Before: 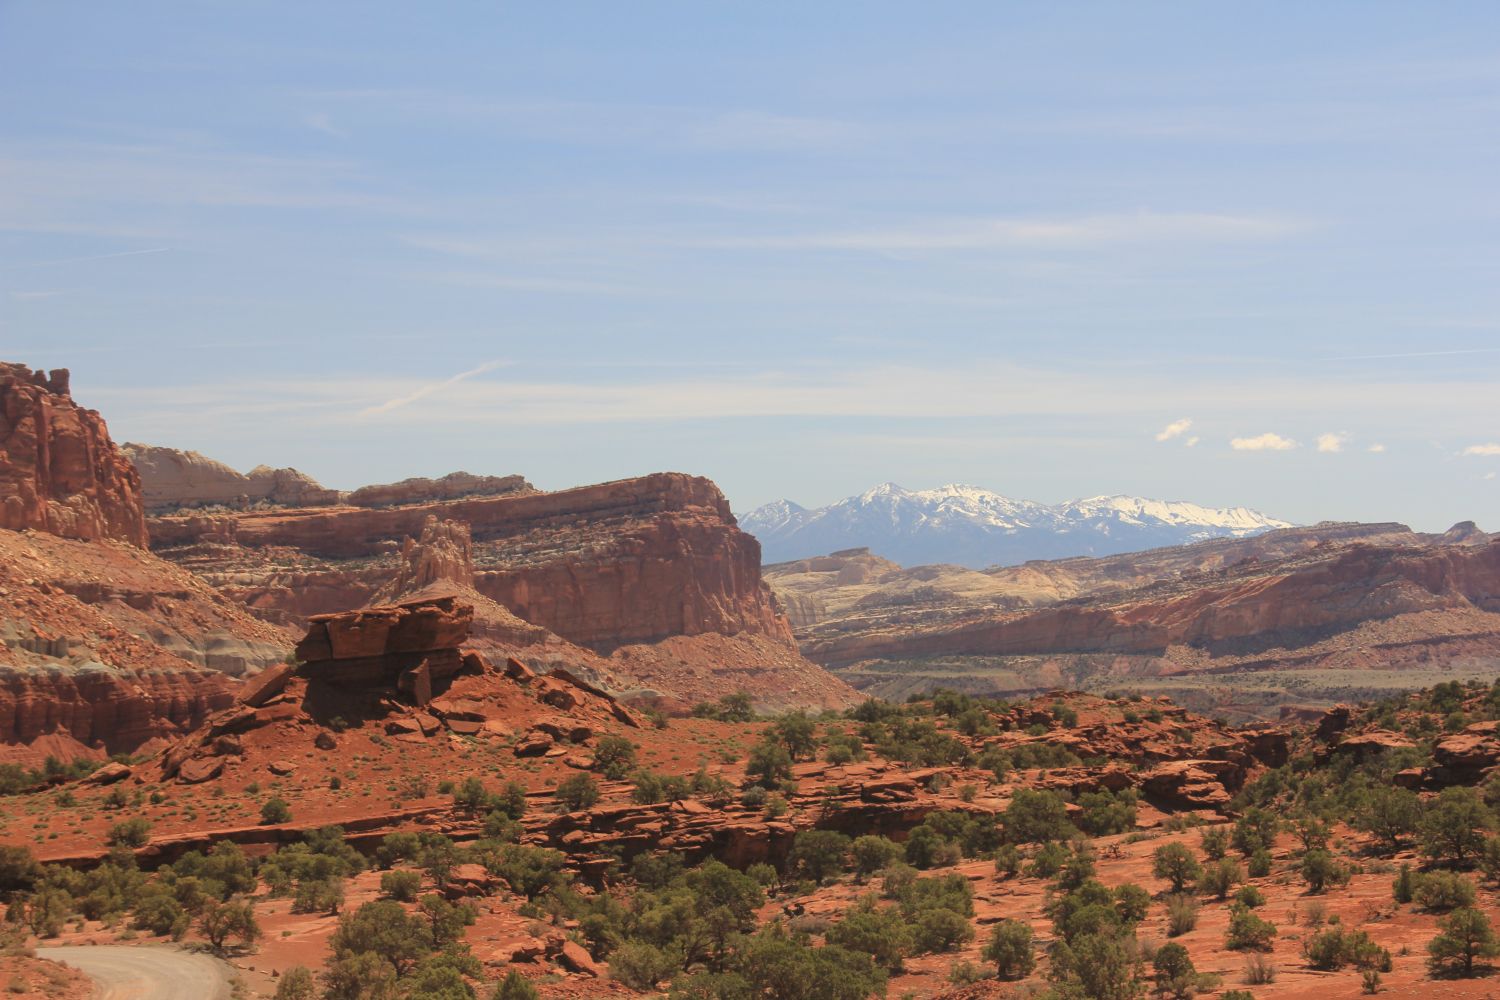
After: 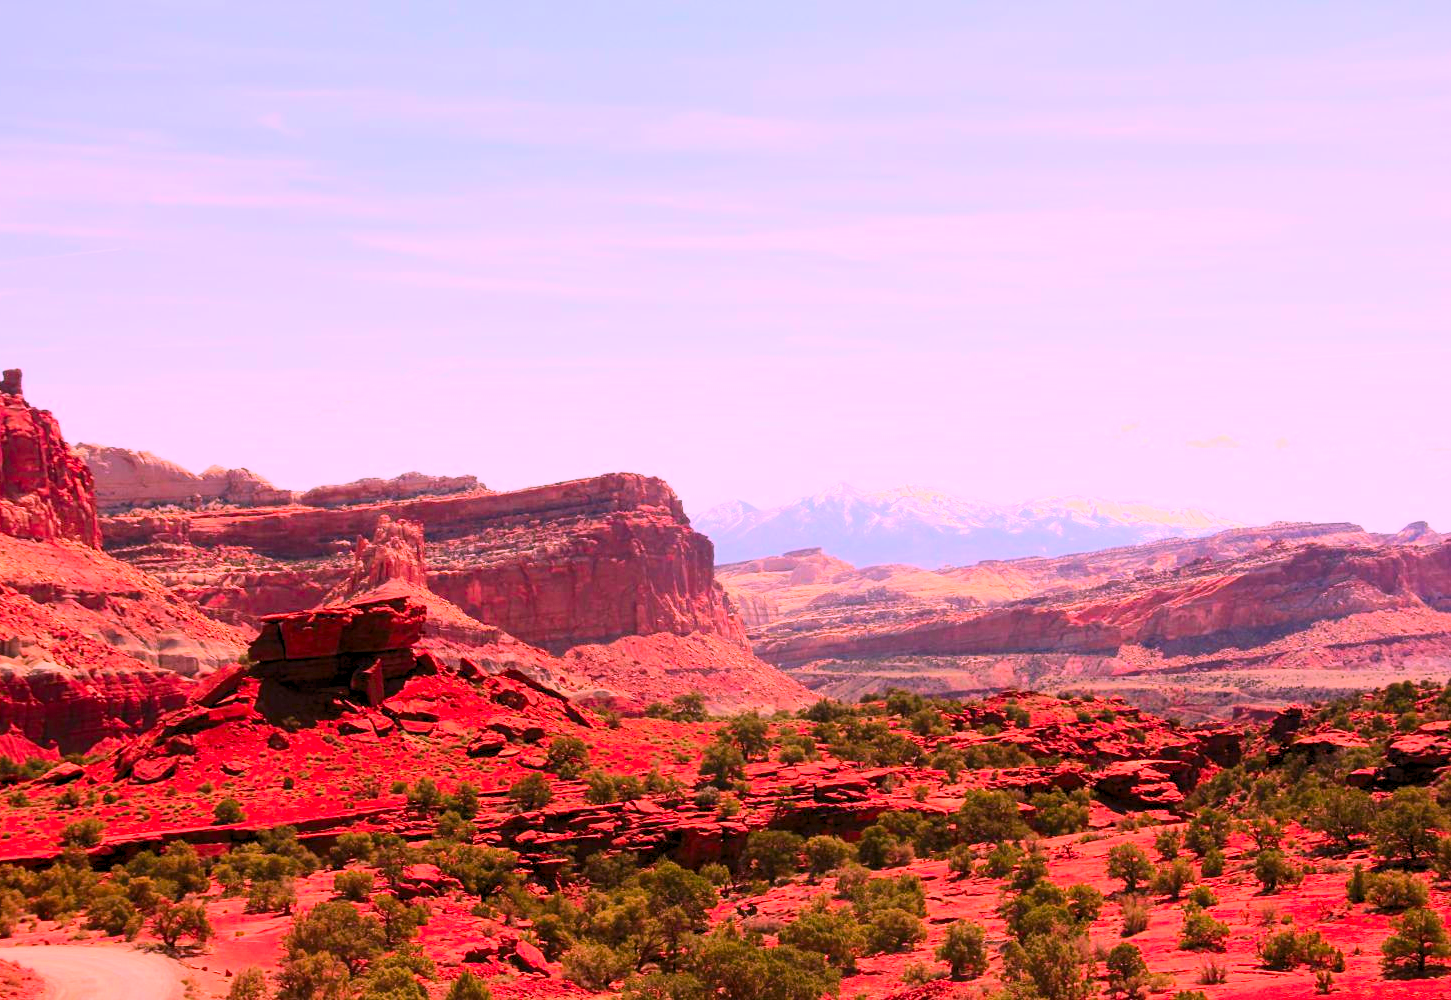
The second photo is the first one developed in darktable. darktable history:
crop and rotate: left 3.238%
rgb levels: preserve colors sum RGB, levels [[0.038, 0.433, 0.934], [0, 0.5, 1], [0, 0.5, 1]]
contrast brightness saturation: contrast 0.4, brightness 0.1, saturation 0.21
color correction: highlights a* 19.5, highlights b* -11.53, saturation 1.69
